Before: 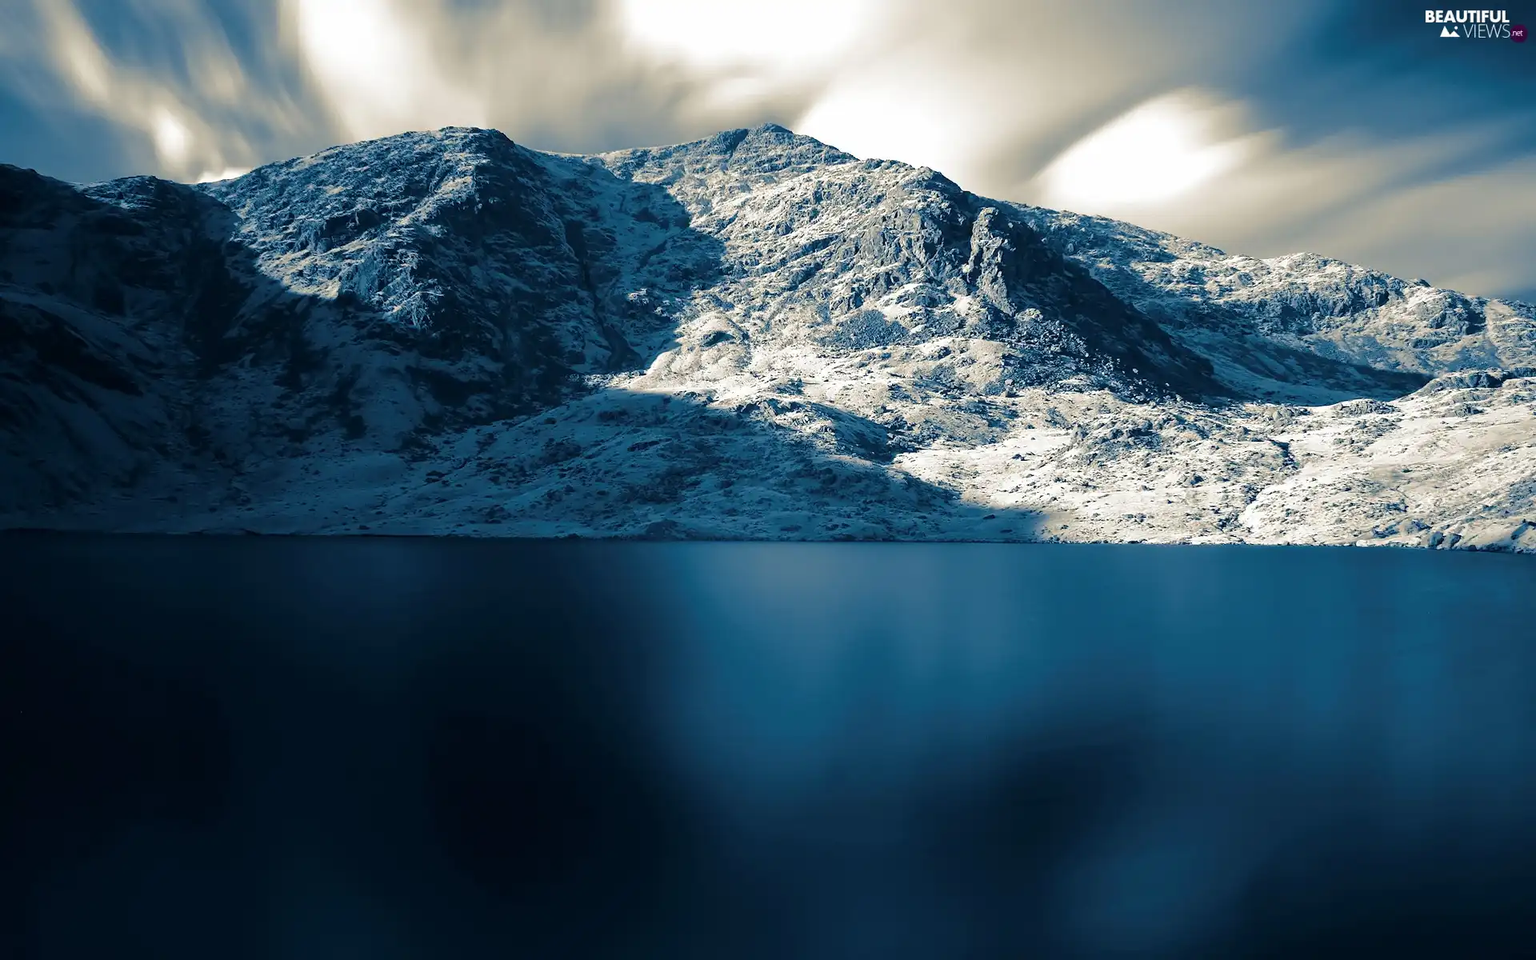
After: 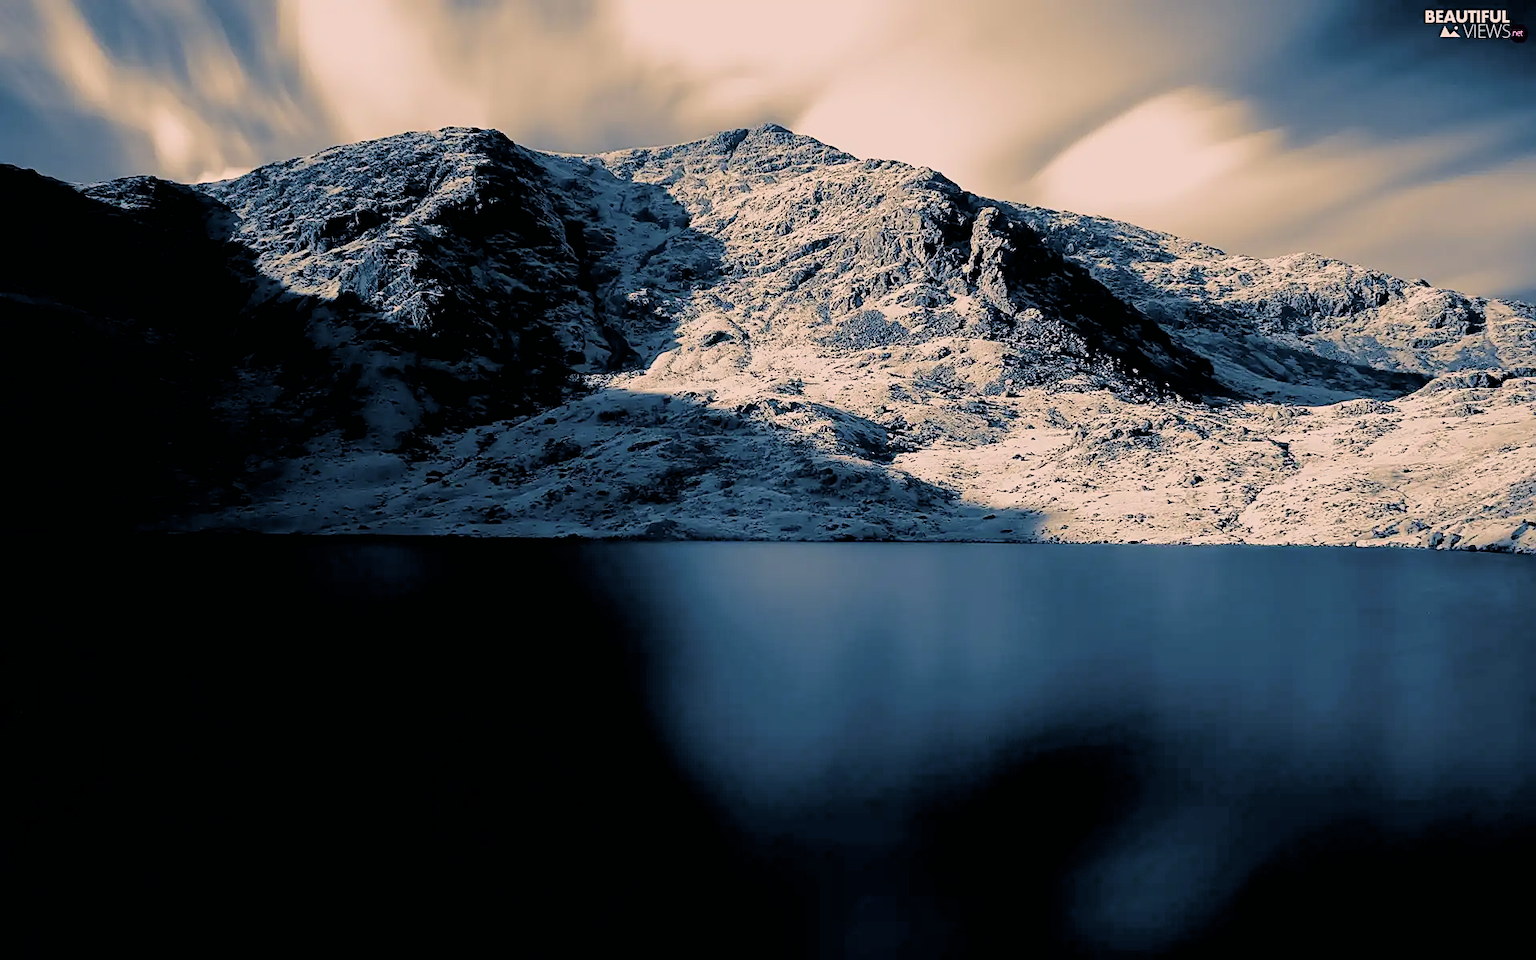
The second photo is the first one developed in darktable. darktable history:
sharpen: on, module defaults
filmic rgb: black relative exposure -2.77 EV, white relative exposure 4.56 EV, hardness 1.77, contrast 1.242, color science v6 (2022)
color correction: highlights a* 11.71, highlights b* 11.48
